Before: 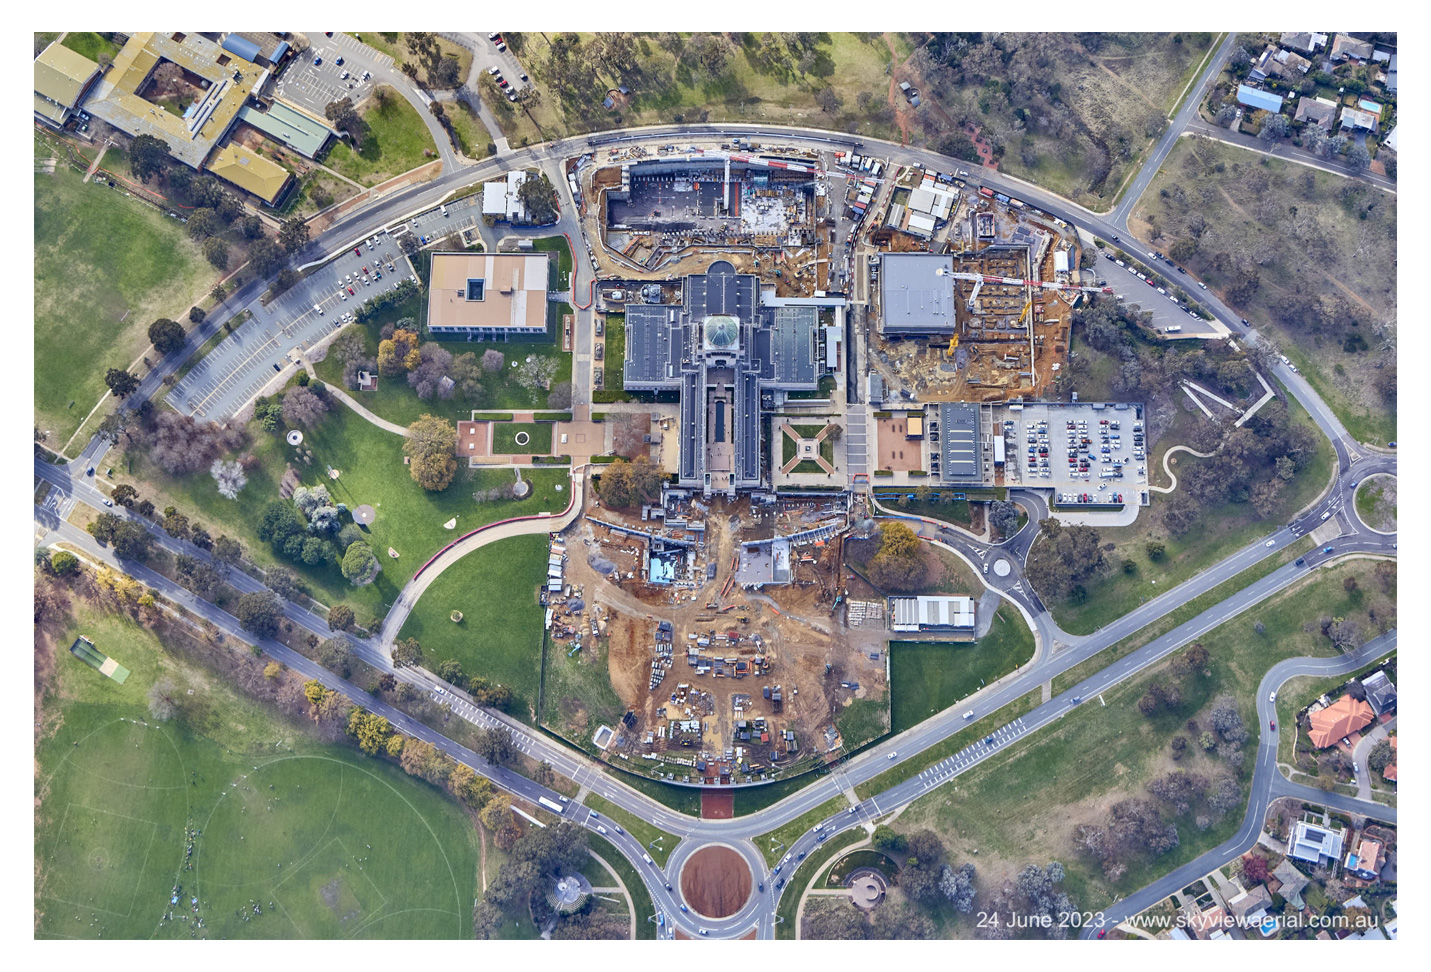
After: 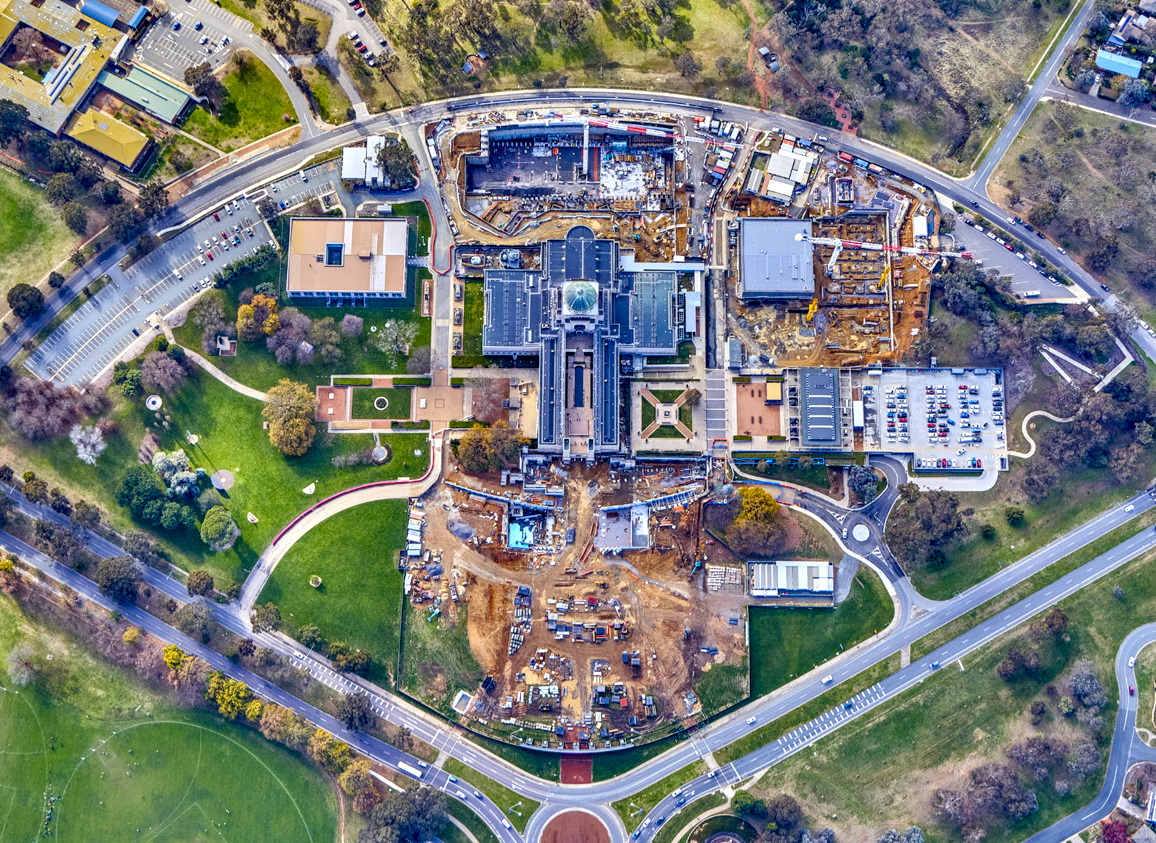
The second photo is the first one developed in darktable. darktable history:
crop: left 9.917%, top 3.644%, right 9.25%, bottom 9.552%
color balance rgb: global offset › luminance -0.499%, linear chroma grading › global chroma 41.882%, perceptual saturation grading › global saturation 2.058%, perceptual saturation grading › highlights -3.015%, perceptual saturation grading › mid-tones 3.836%, perceptual saturation grading › shadows 8.239%, global vibrance 20%
local contrast: detail 150%
